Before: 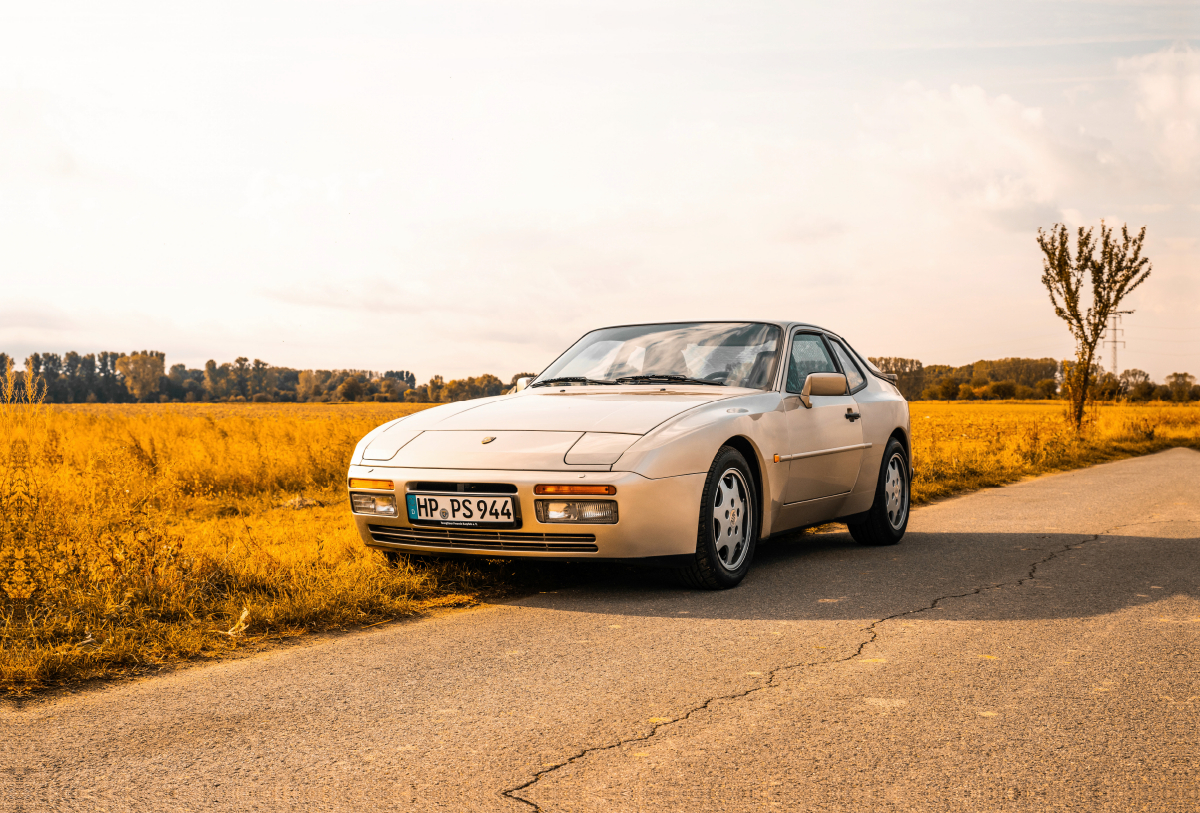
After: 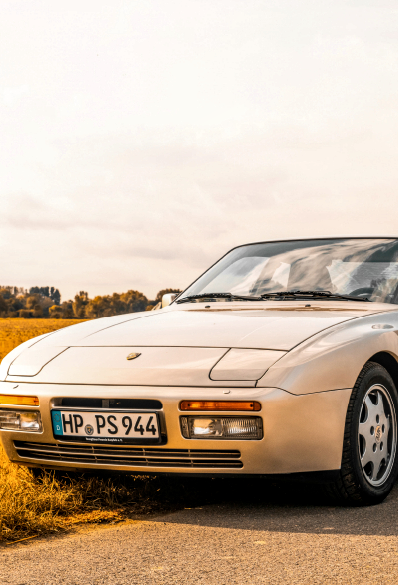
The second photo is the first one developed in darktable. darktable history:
exposure: compensate highlight preservation false
shadows and highlights: shadows 37.77, highlights -26.69, soften with gaussian
crop and rotate: left 29.614%, top 10.332%, right 37.149%, bottom 17.651%
local contrast: detail 130%
color zones: curves: ch0 [(0, 0.5) (0.143, 0.5) (0.286, 0.5) (0.429, 0.5) (0.571, 0.5) (0.714, 0.476) (0.857, 0.5) (1, 0.5)]; ch2 [(0, 0.5) (0.143, 0.5) (0.286, 0.5) (0.429, 0.5) (0.571, 0.5) (0.714, 0.487) (0.857, 0.5) (1, 0.5)]
